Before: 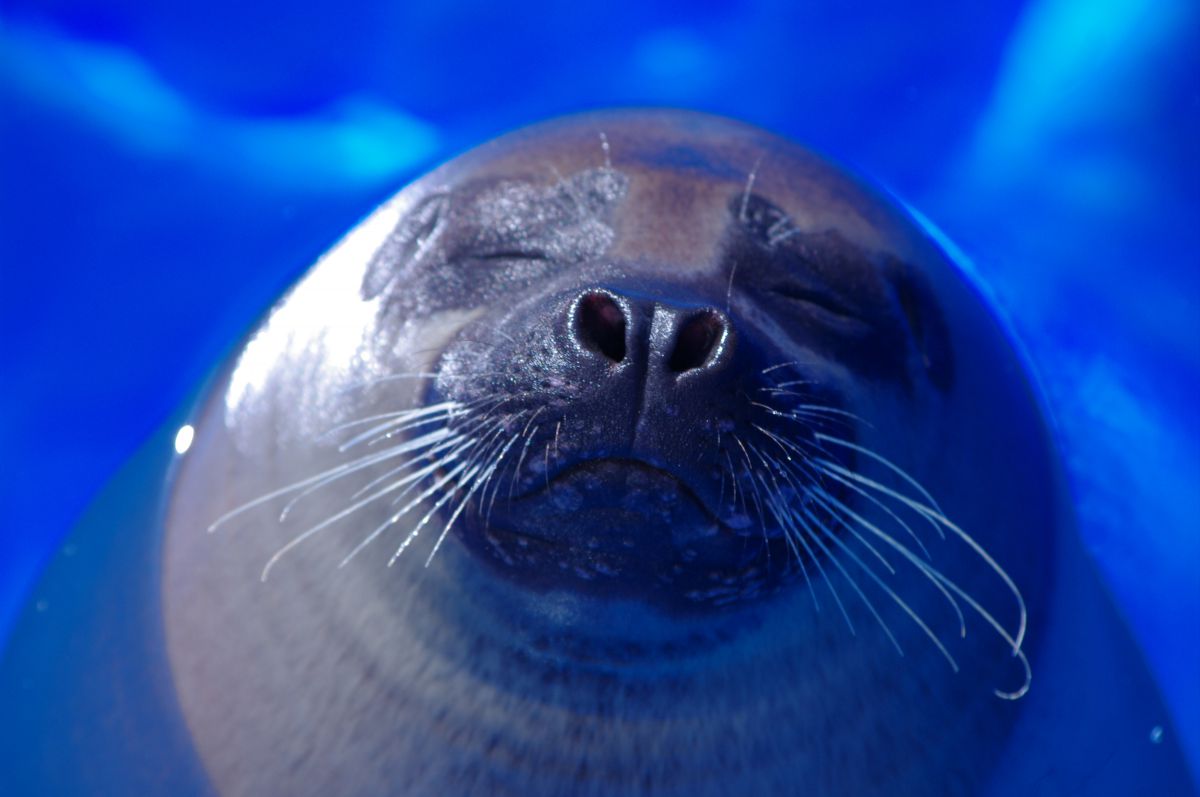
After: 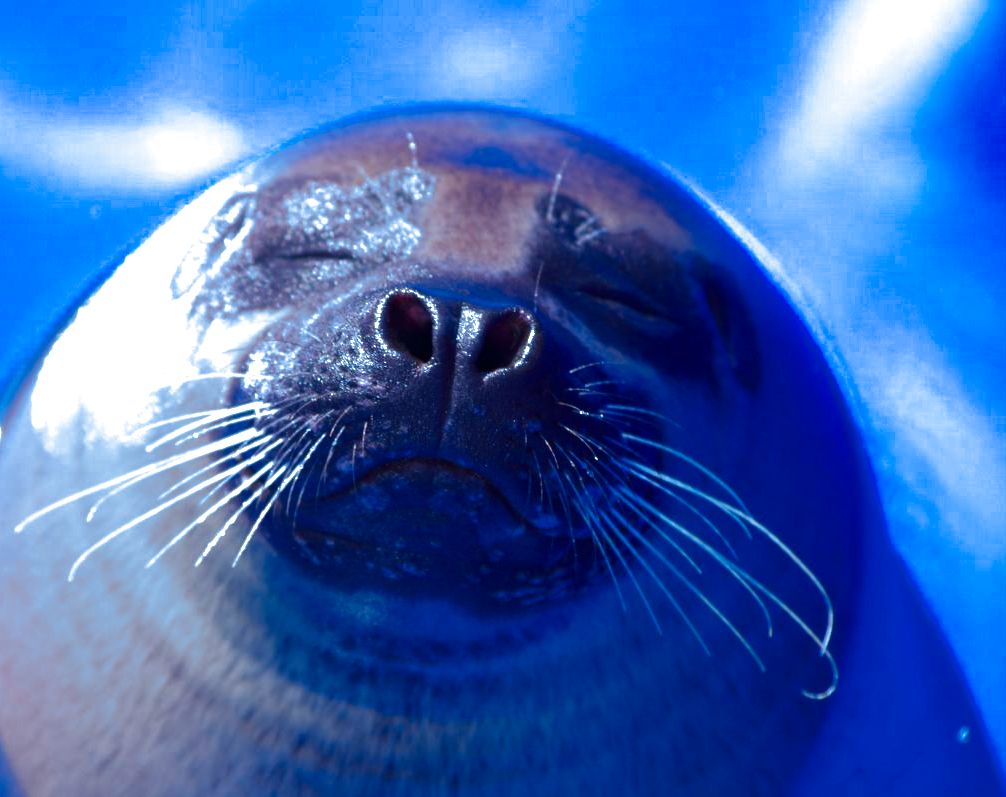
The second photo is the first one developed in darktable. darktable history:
exposure: black level correction 0, exposure 1 EV, compensate exposure bias true, compensate highlight preservation false
contrast brightness saturation: brightness -0.2, saturation 0.08
crop: left 16.145%
split-toning: shadows › hue 351.18°, shadows › saturation 0.86, highlights › hue 218.82°, highlights › saturation 0.73, balance -19.167
